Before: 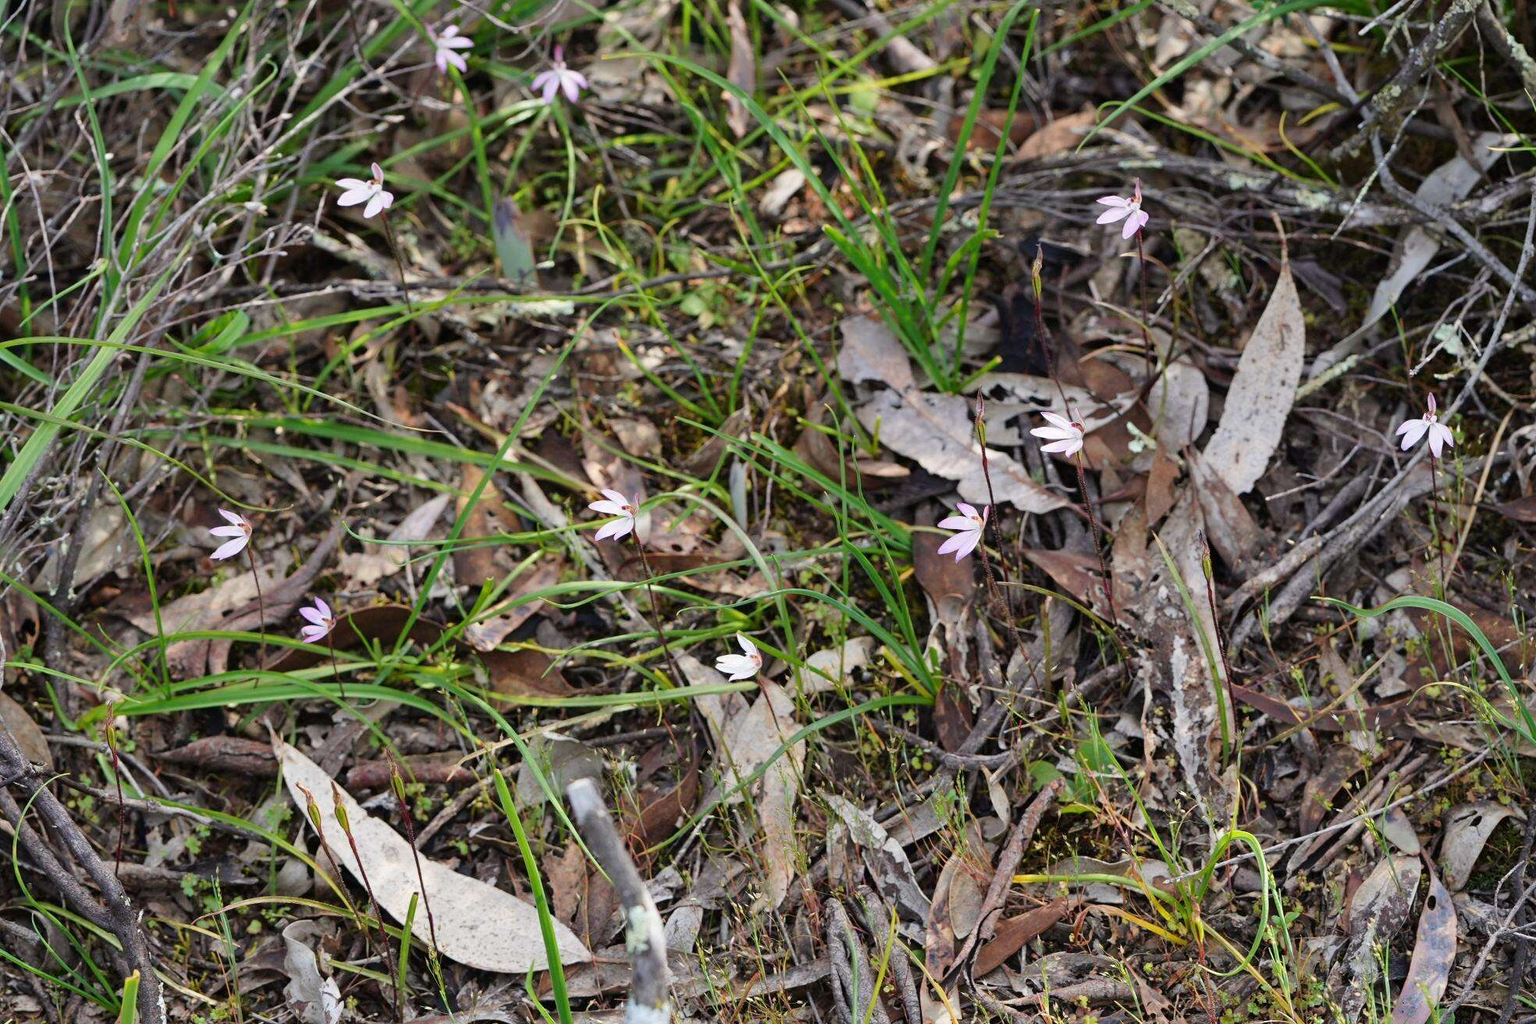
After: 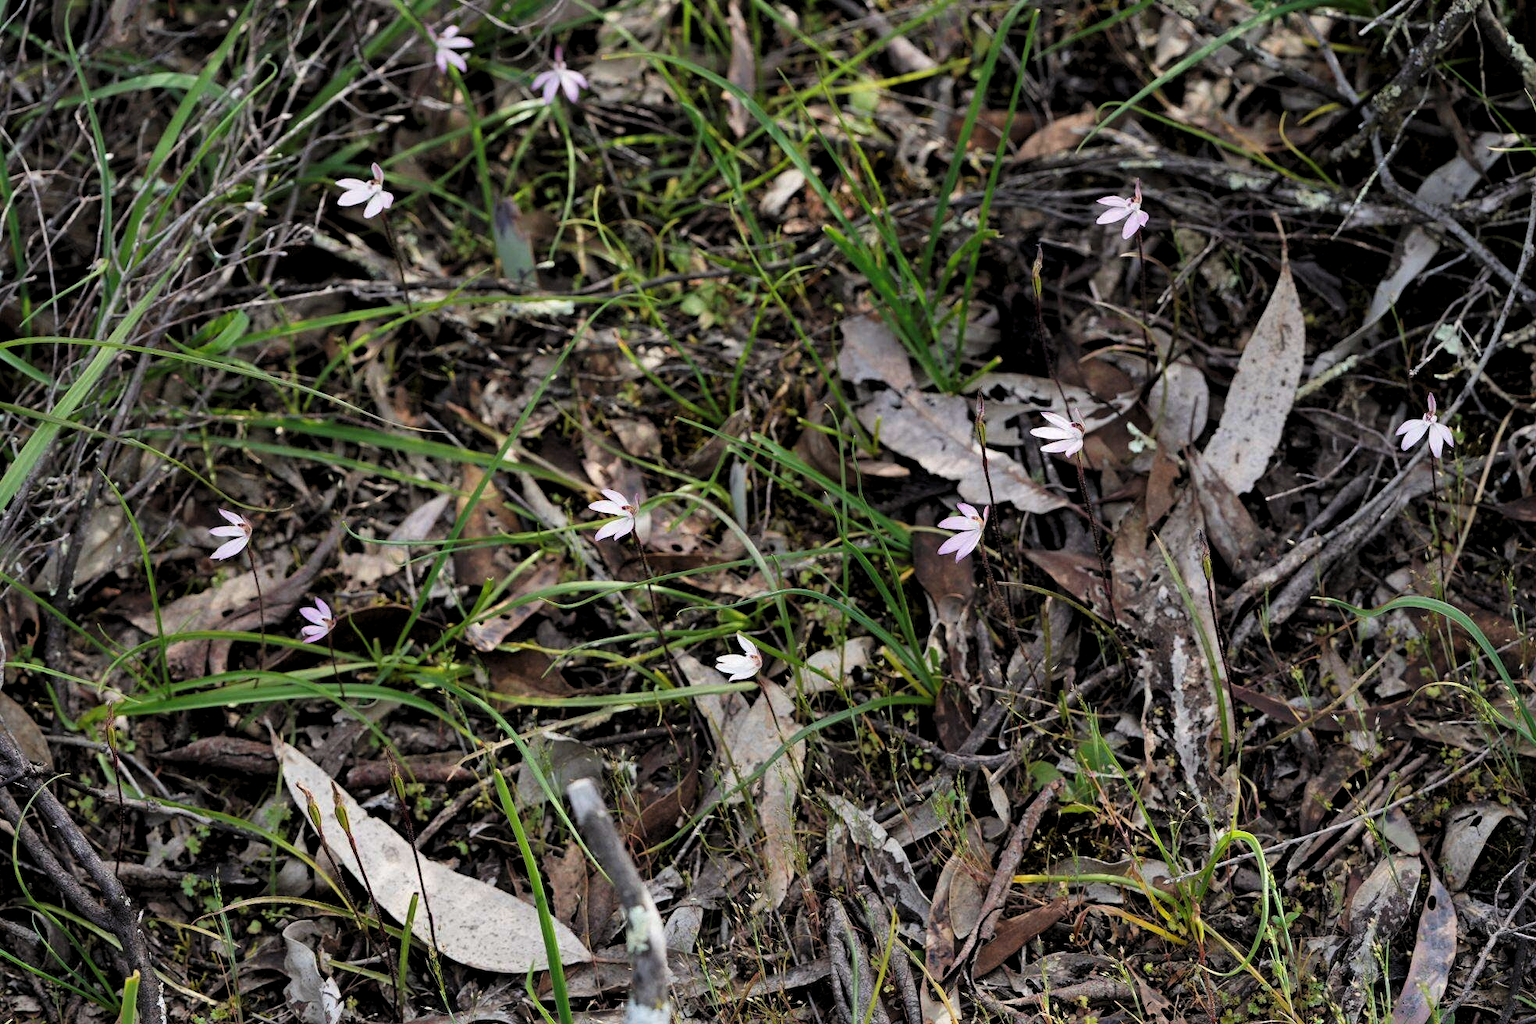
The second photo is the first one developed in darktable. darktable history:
exposure: compensate highlight preservation false
levels: levels [0.116, 0.574, 1]
